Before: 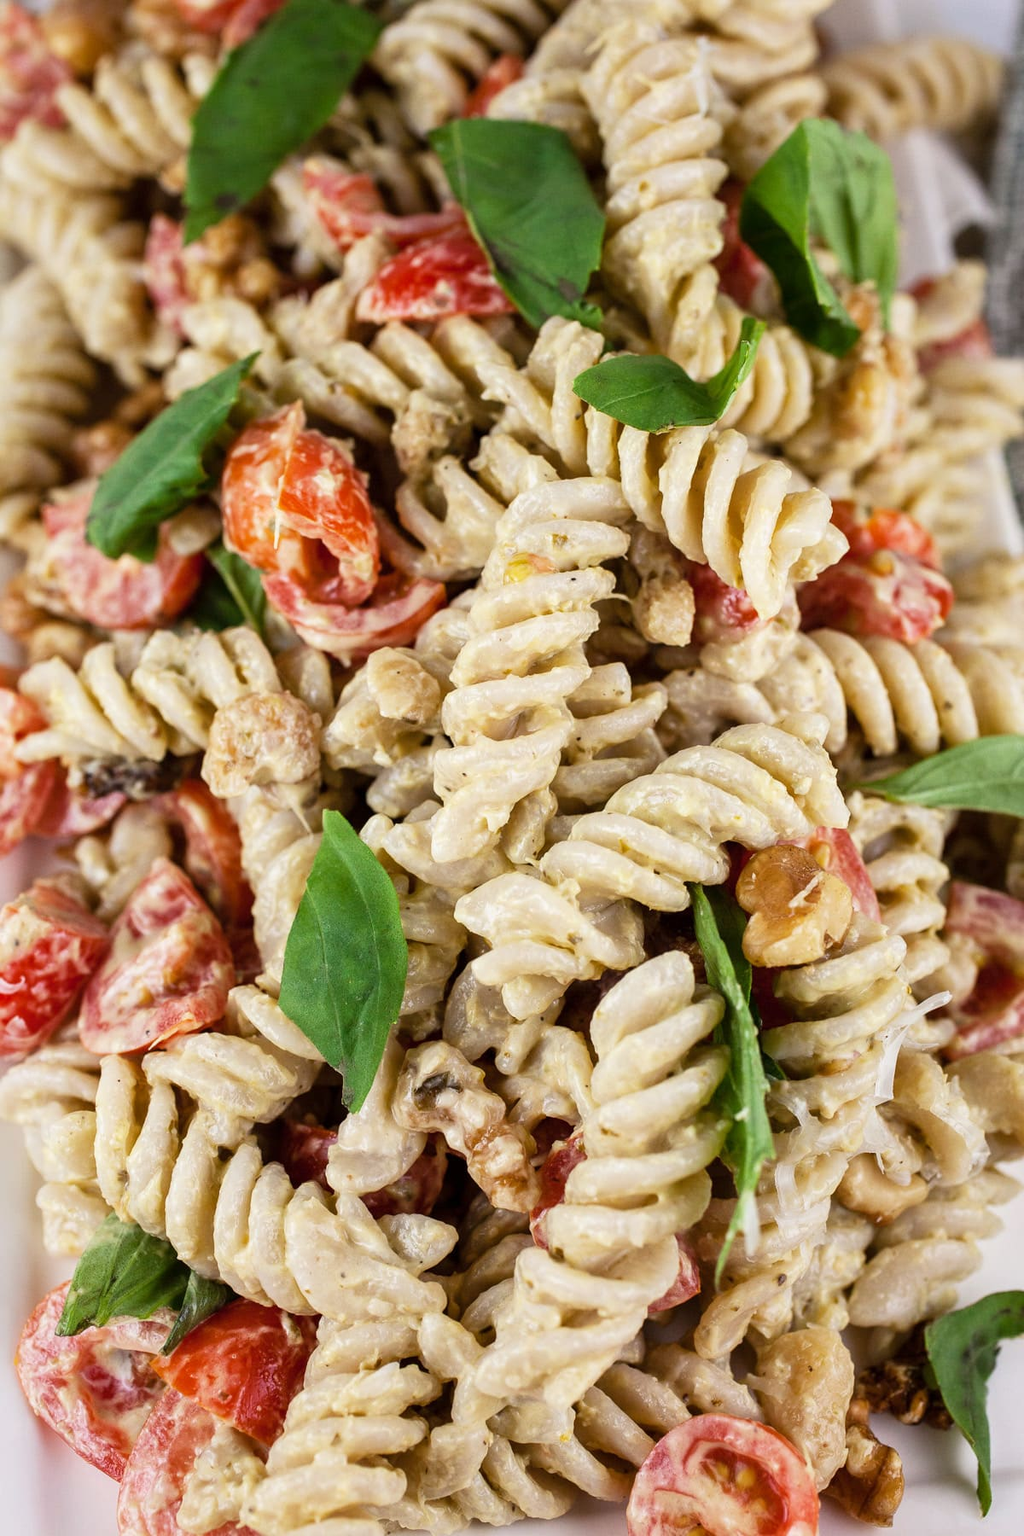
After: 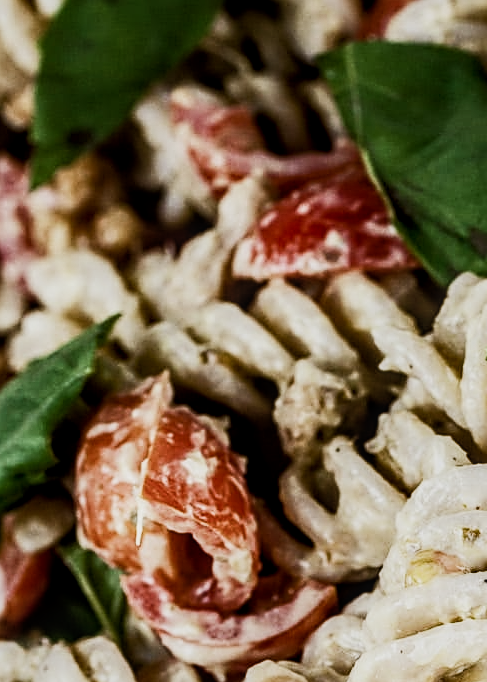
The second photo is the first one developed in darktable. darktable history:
color balance rgb: perceptual saturation grading › highlights -31.88%, perceptual saturation grading › mid-tones 5.8%, perceptual saturation grading › shadows 18.12%, perceptual brilliance grading › highlights 3.62%, perceptual brilliance grading › mid-tones -18.12%, perceptual brilliance grading › shadows -41.3%
sharpen: on, module defaults
tone equalizer: on, module defaults
crop: left 15.452%, top 5.459%, right 43.956%, bottom 56.62%
white balance: red 0.978, blue 0.999
sigmoid: on, module defaults
local contrast: detail 130%
